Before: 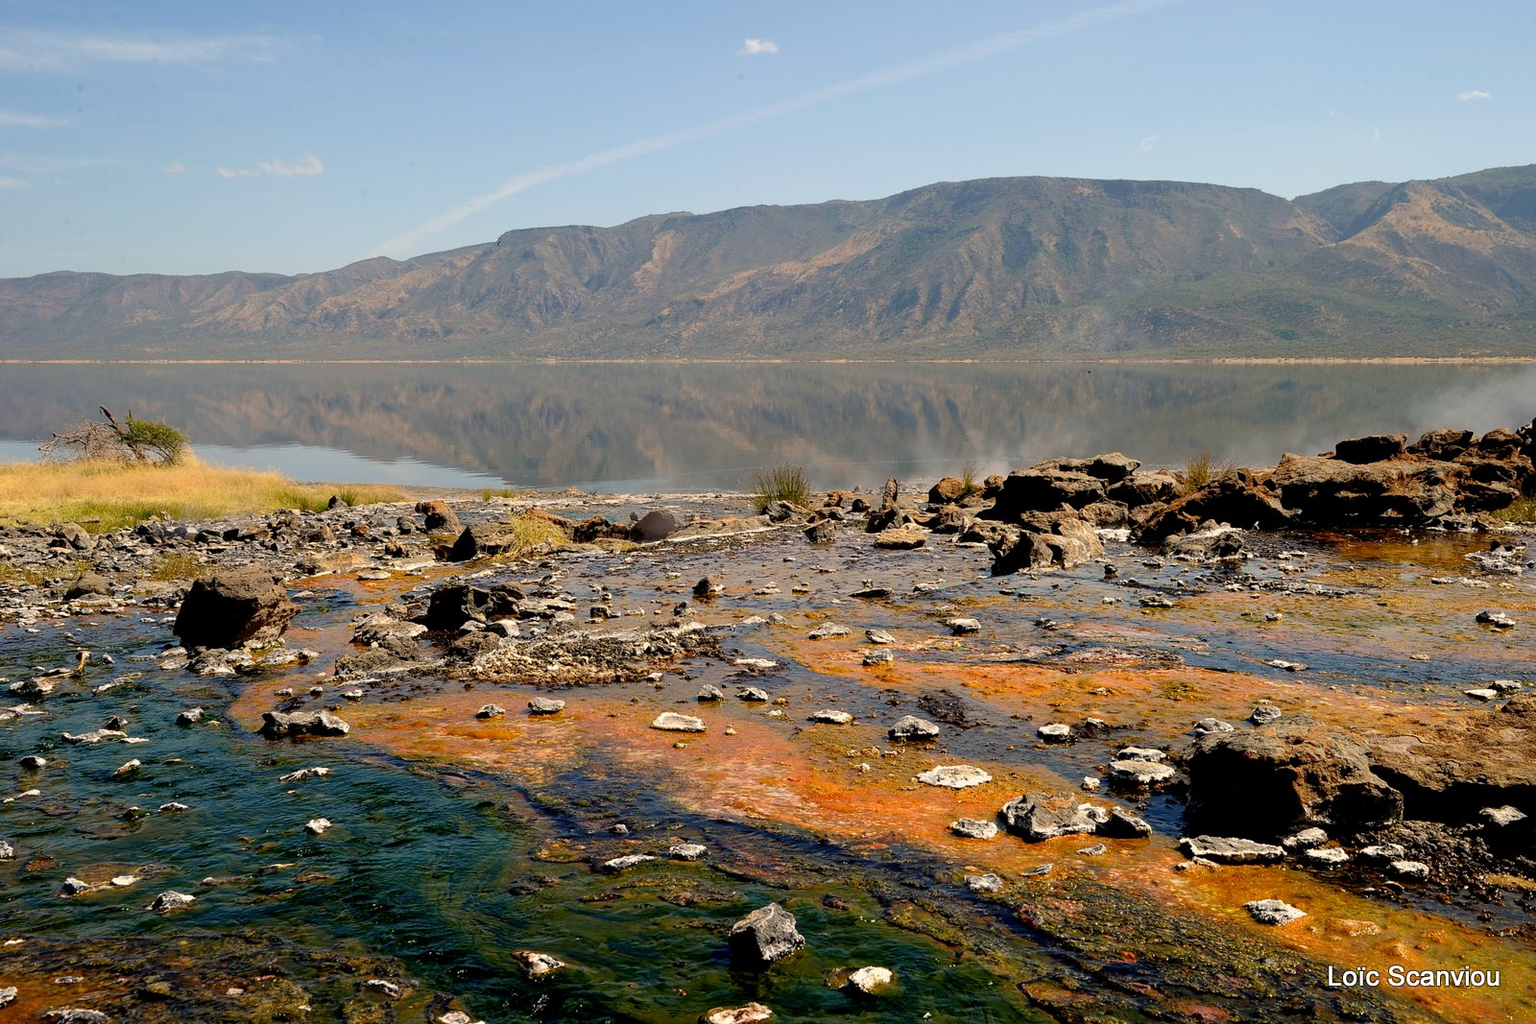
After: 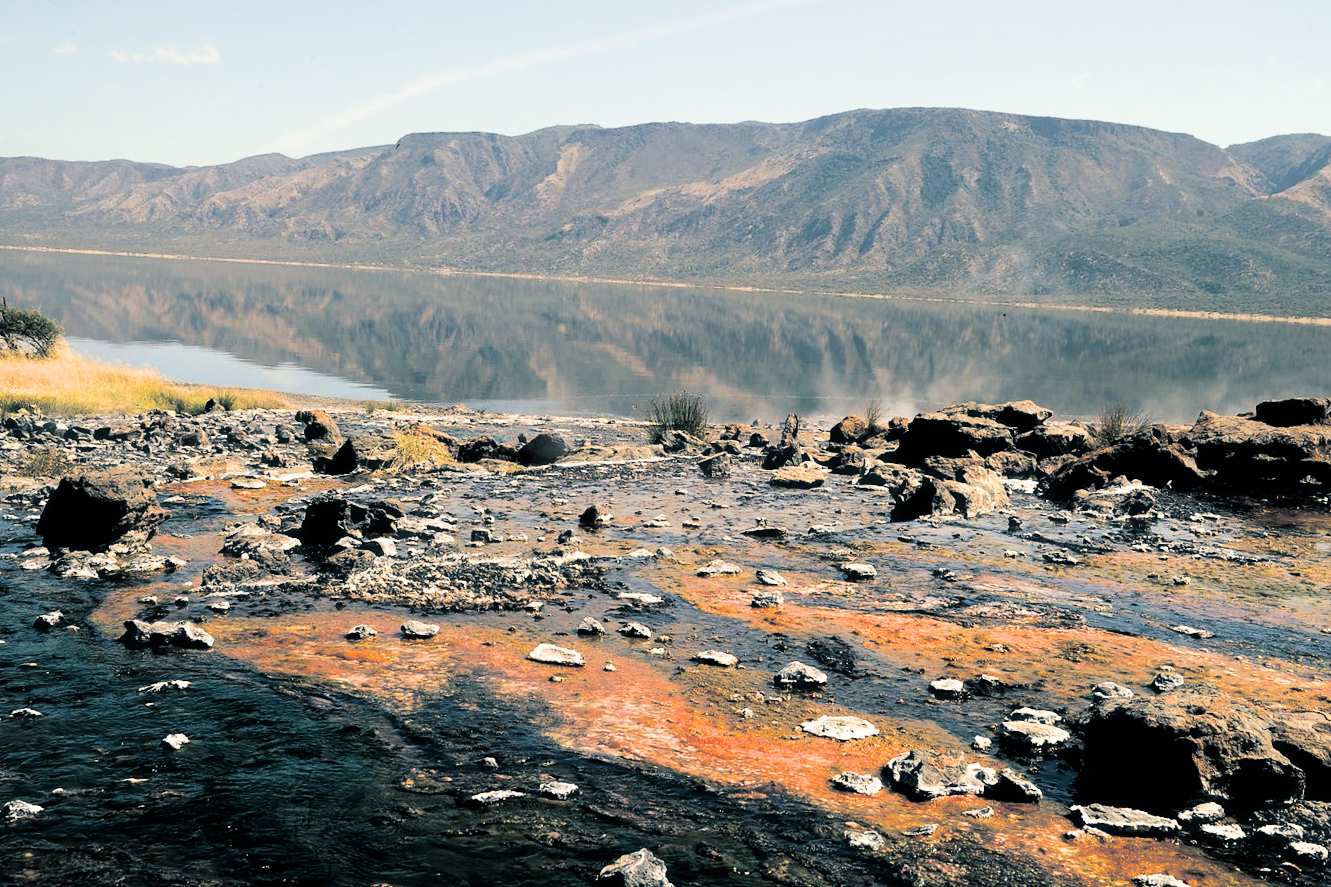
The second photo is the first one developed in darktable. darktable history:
haze removal: strength -0.1, adaptive false
crop and rotate: angle -3.27°, left 5.211%, top 5.211%, right 4.607%, bottom 4.607%
split-toning: shadows › hue 205.2°, shadows › saturation 0.43, highlights › hue 54°, highlights › saturation 0.54
tone equalizer: -8 EV -0.75 EV, -7 EV -0.7 EV, -6 EV -0.6 EV, -5 EV -0.4 EV, -3 EV 0.4 EV, -2 EV 0.6 EV, -1 EV 0.7 EV, +0 EV 0.75 EV, edges refinement/feathering 500, mask exposure compensation -1.57 EV, preserve details no
filmic rgb: black relative exposure -8.07 EV, white relative exposure 3 EV, hardness 5.35, contrast 1.25
